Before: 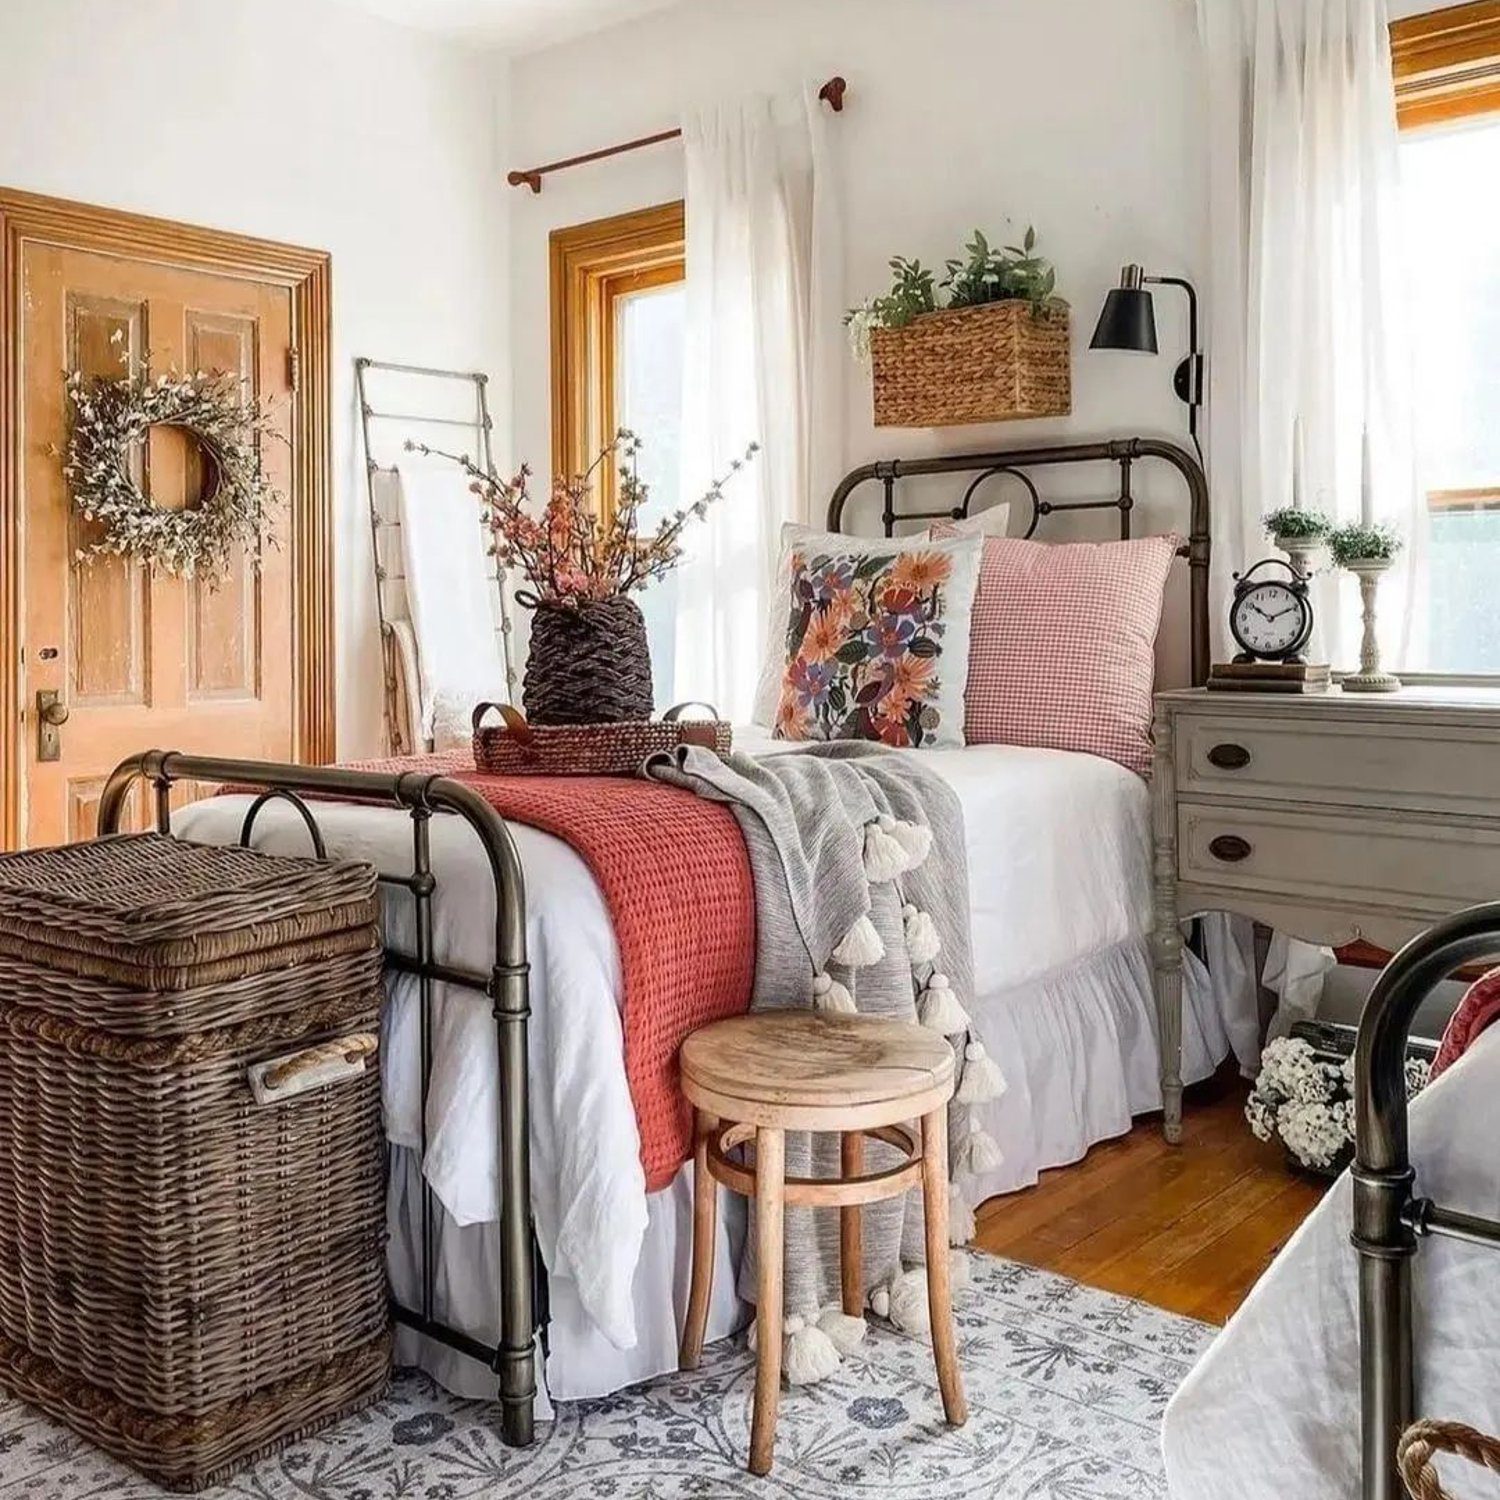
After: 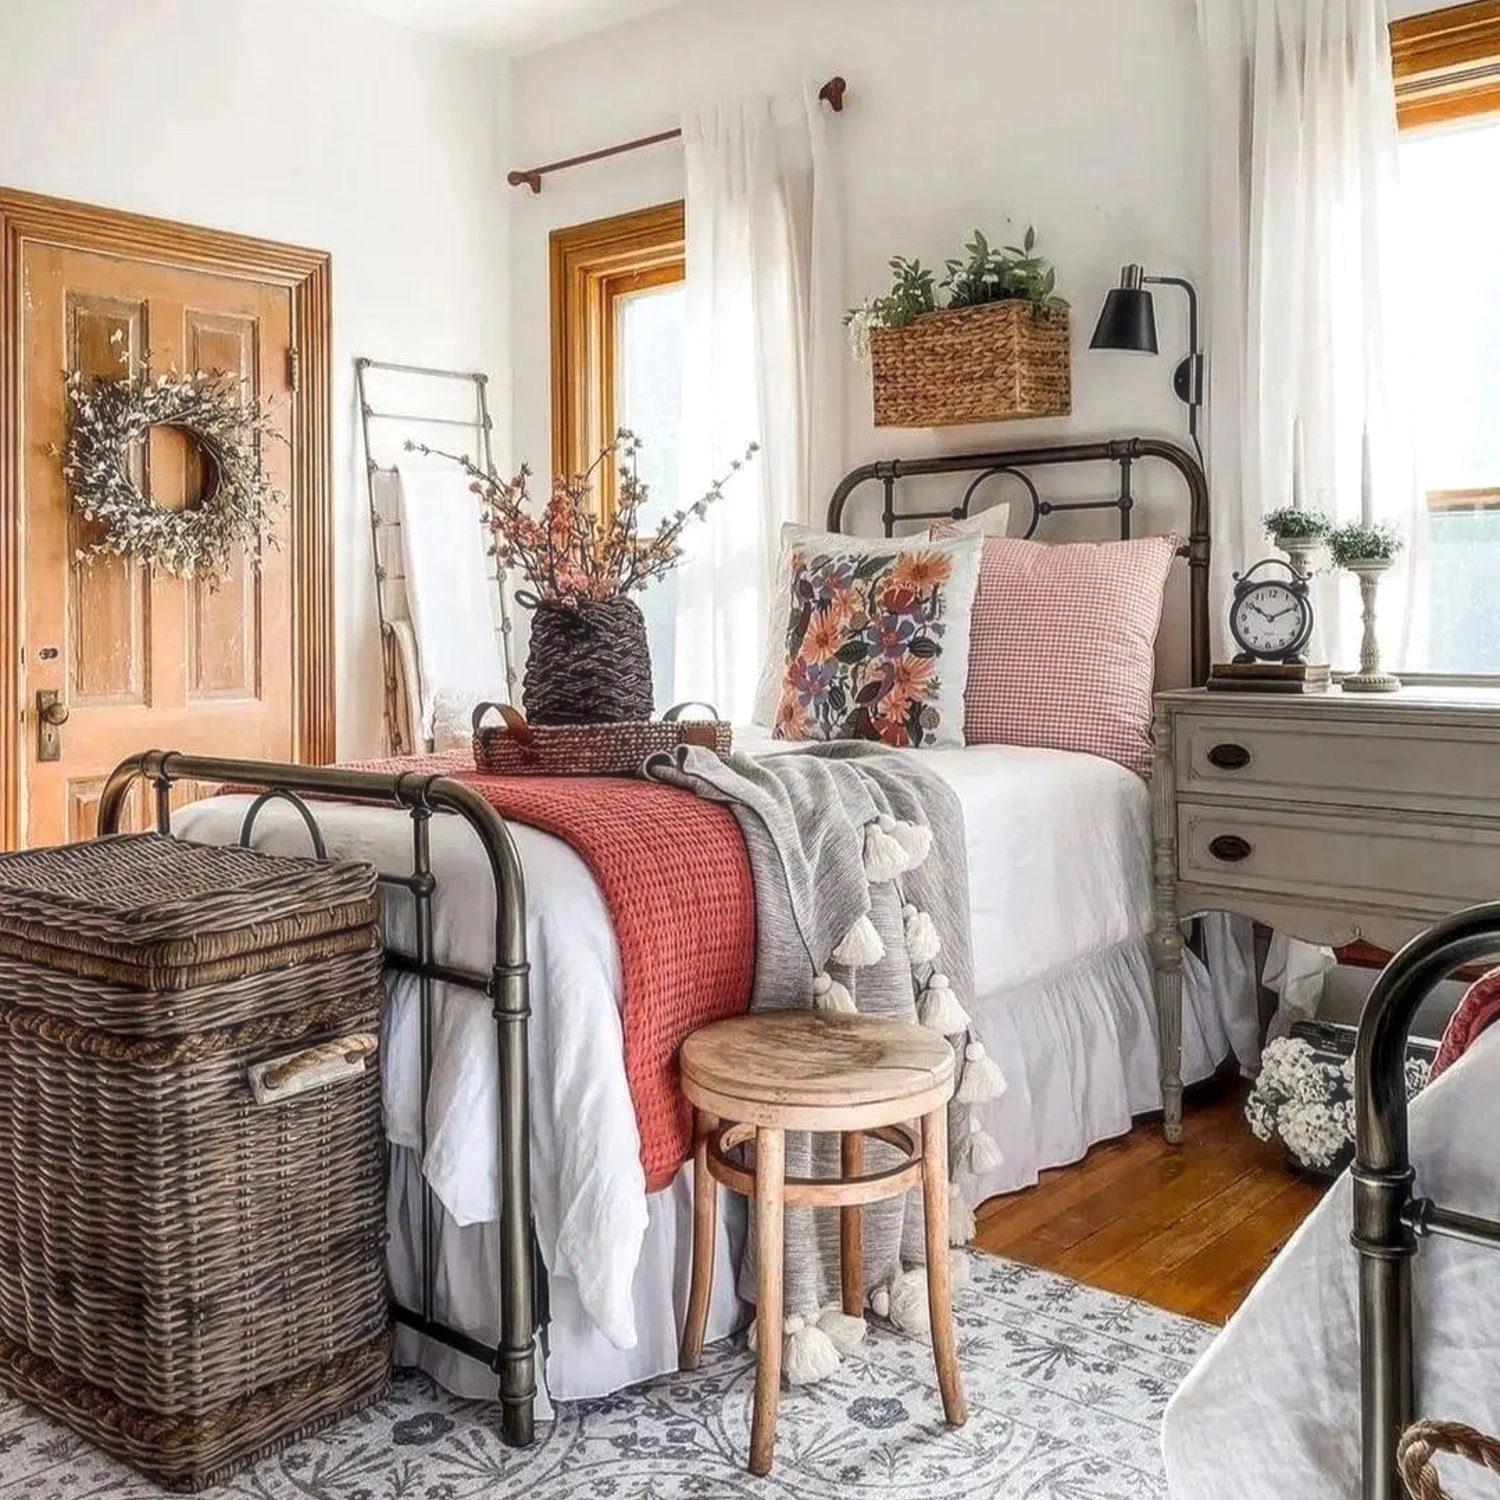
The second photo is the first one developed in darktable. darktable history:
local contrast: on, module defaults
haze removal: strength -0.102, compatibility mode true, adaptive false
